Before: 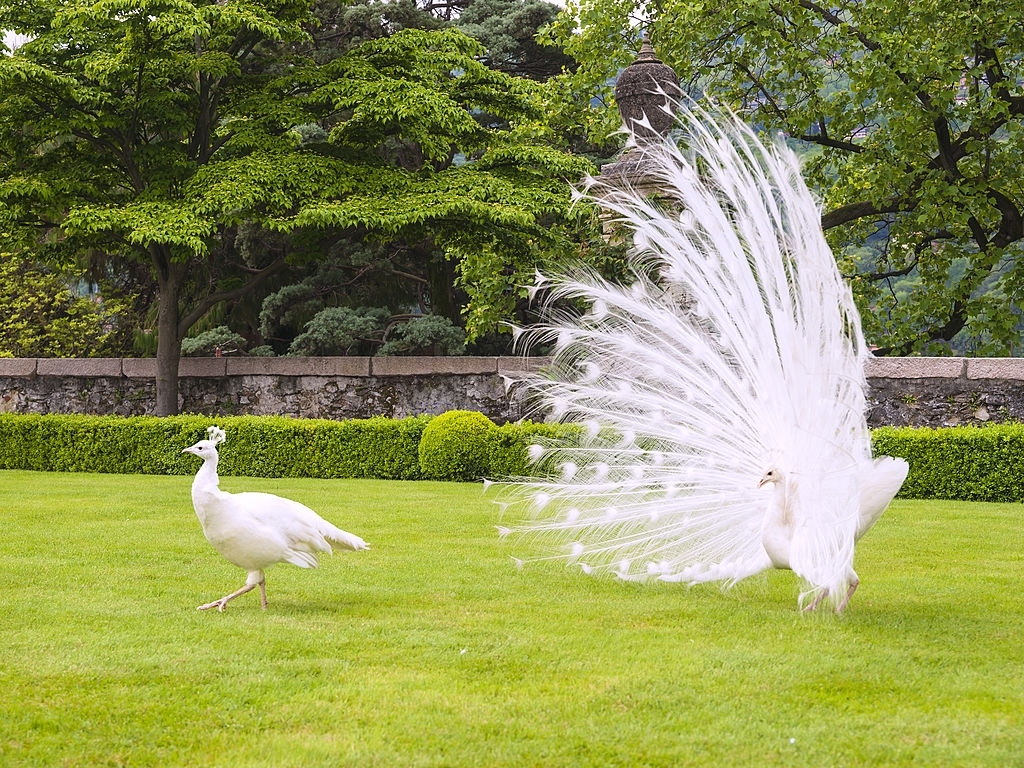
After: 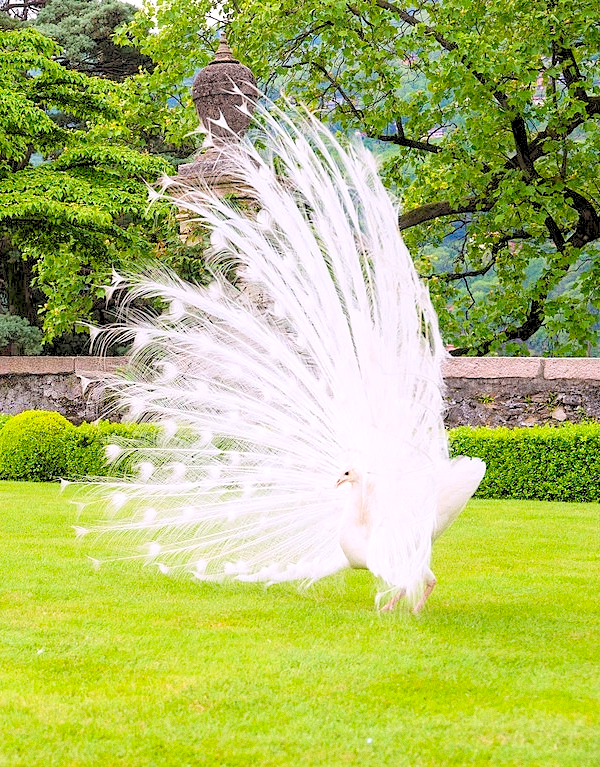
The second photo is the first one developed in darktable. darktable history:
crop: left 41.402%
levels: levels [0.072, 0.414, 0.976]
grain: coarseness 0.09 ISO
